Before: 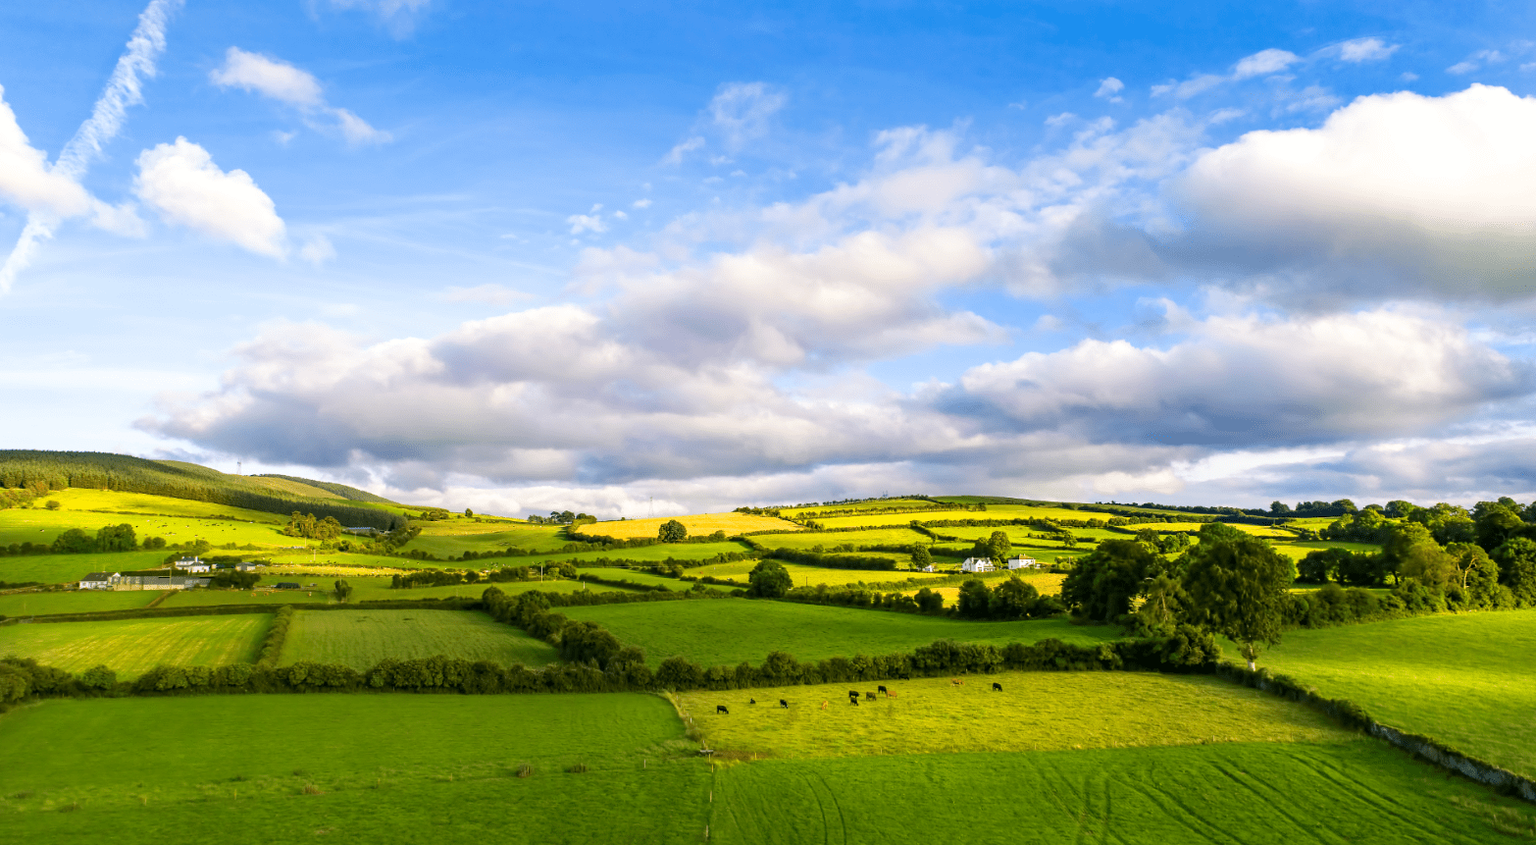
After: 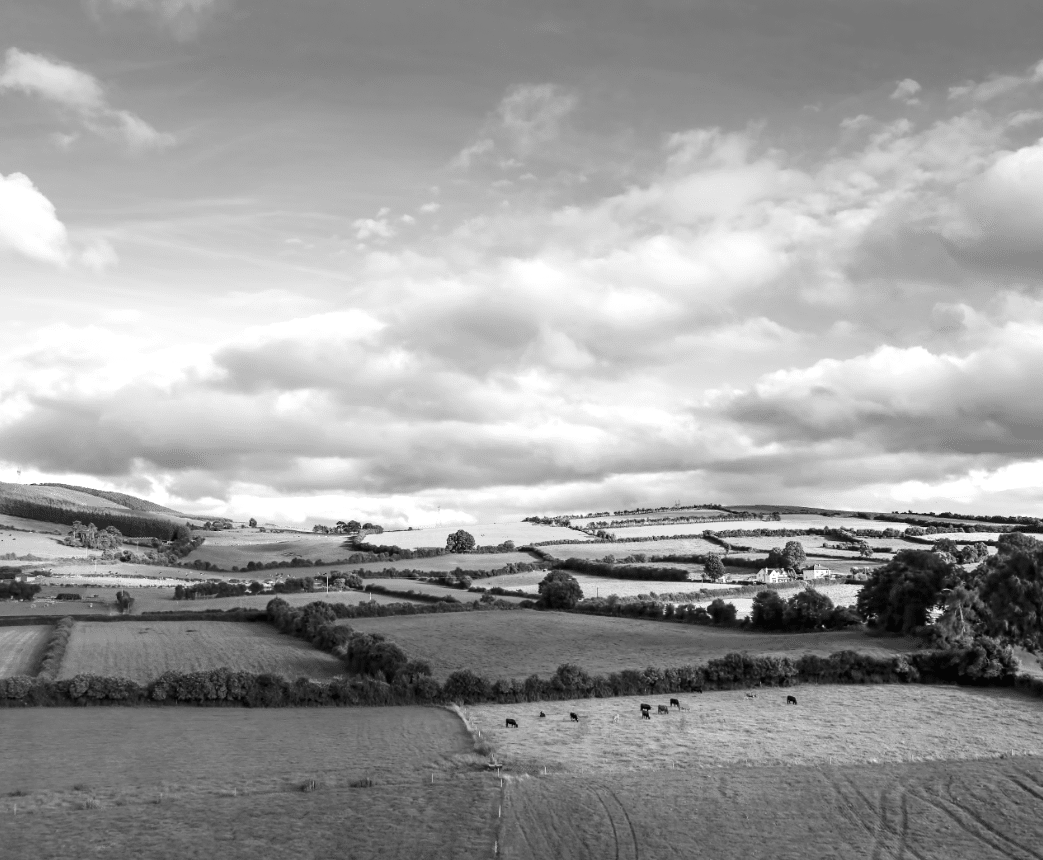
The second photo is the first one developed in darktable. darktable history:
crop and rotate: left 14.385%, right 18.948%
monochrome: size 1
tone equalizer: -8 EV -0.417 EV, -7 EV -0.389 EV, -6 EV -0.333 EV, -5 EV -0.222 EV, -3 EV 0.222 EV, -2 EV 0.333 EV, -1 EV 0.389 EV, +0 EV 0.417 EV, edges refinement/feathering 500, mask exposure compensation -1.57 EV, preserve details no
graduated density: on, module defaults
white balance: red 1.188, blue 1.11
